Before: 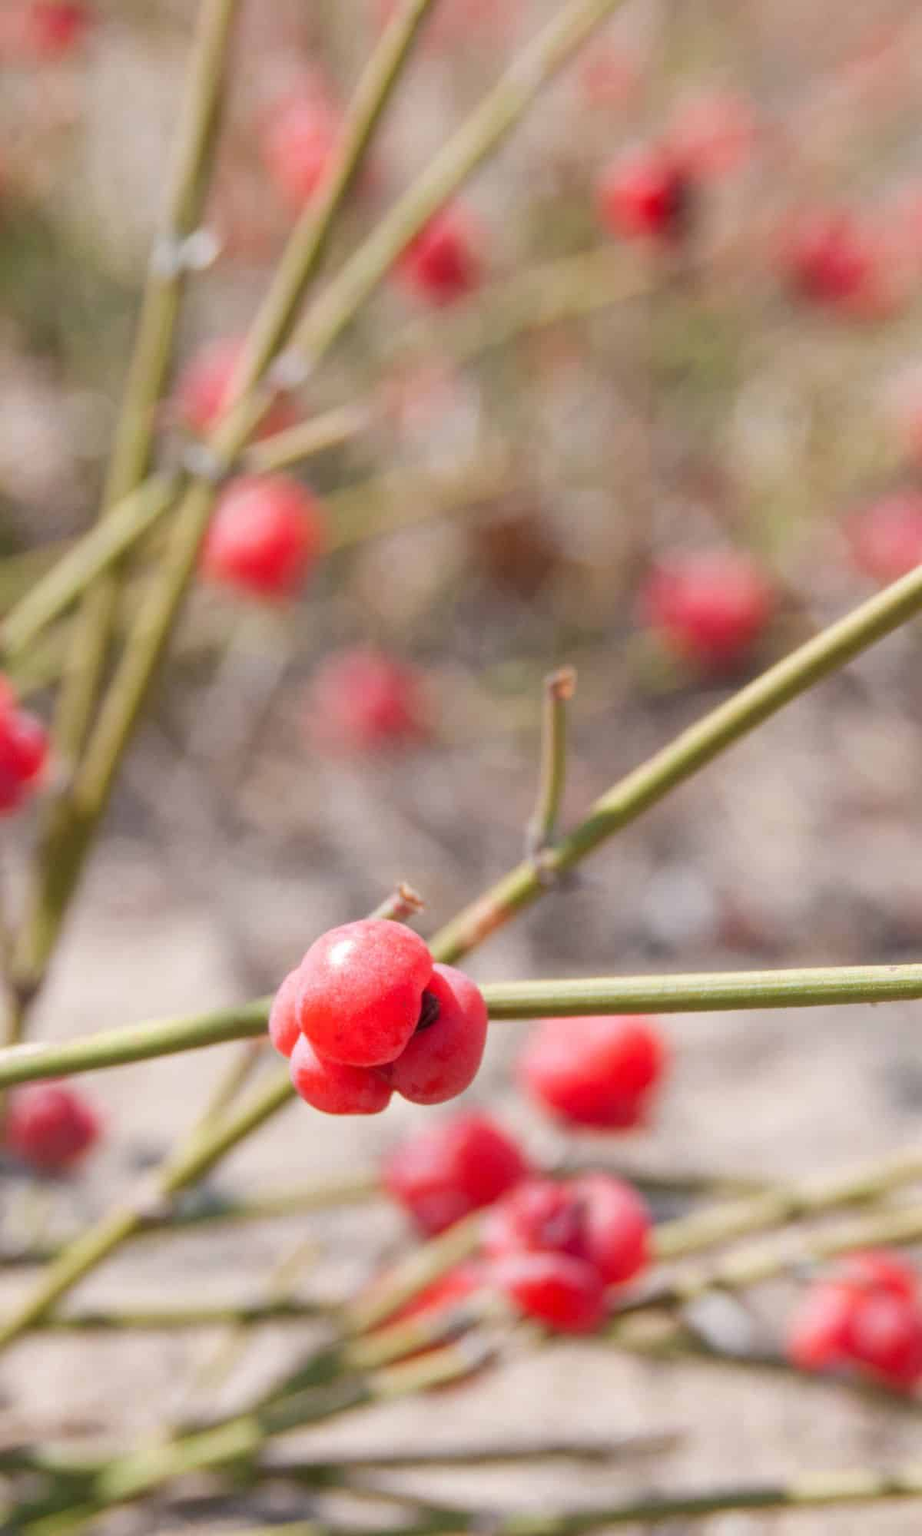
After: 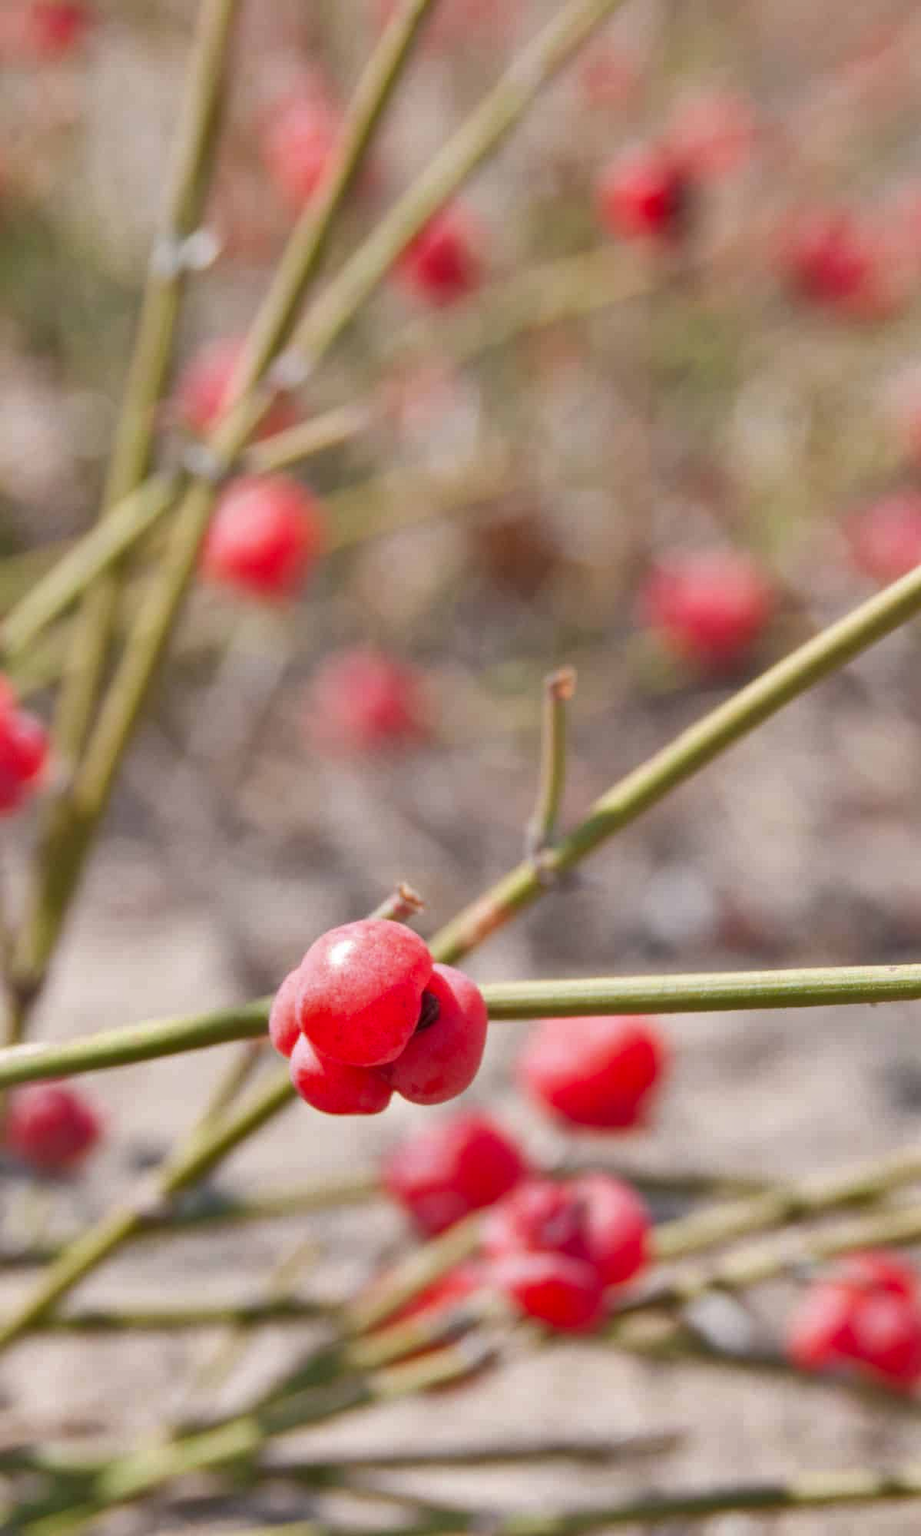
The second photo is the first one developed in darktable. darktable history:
shadows and highlights: white point adjustment 0.106, highlights -69.42, soften with gaussian
